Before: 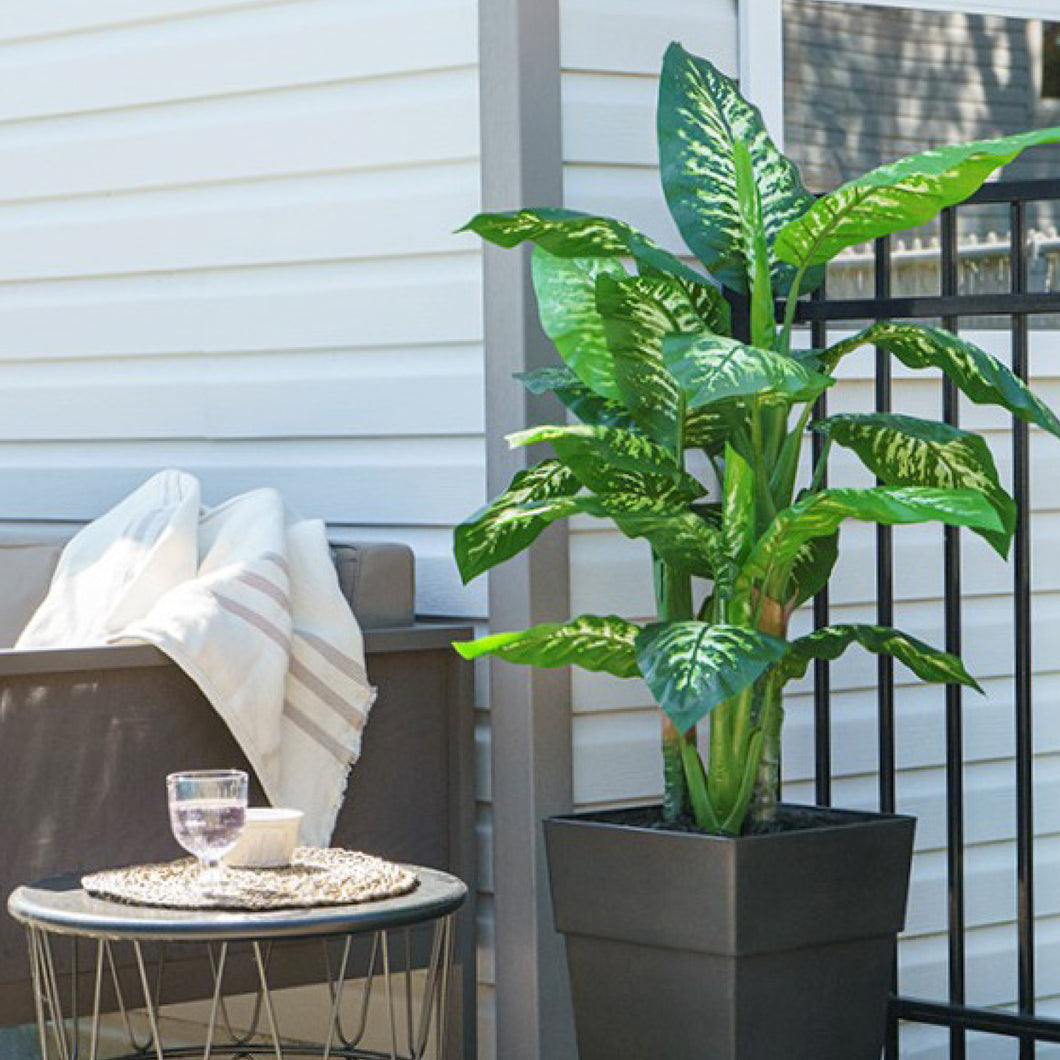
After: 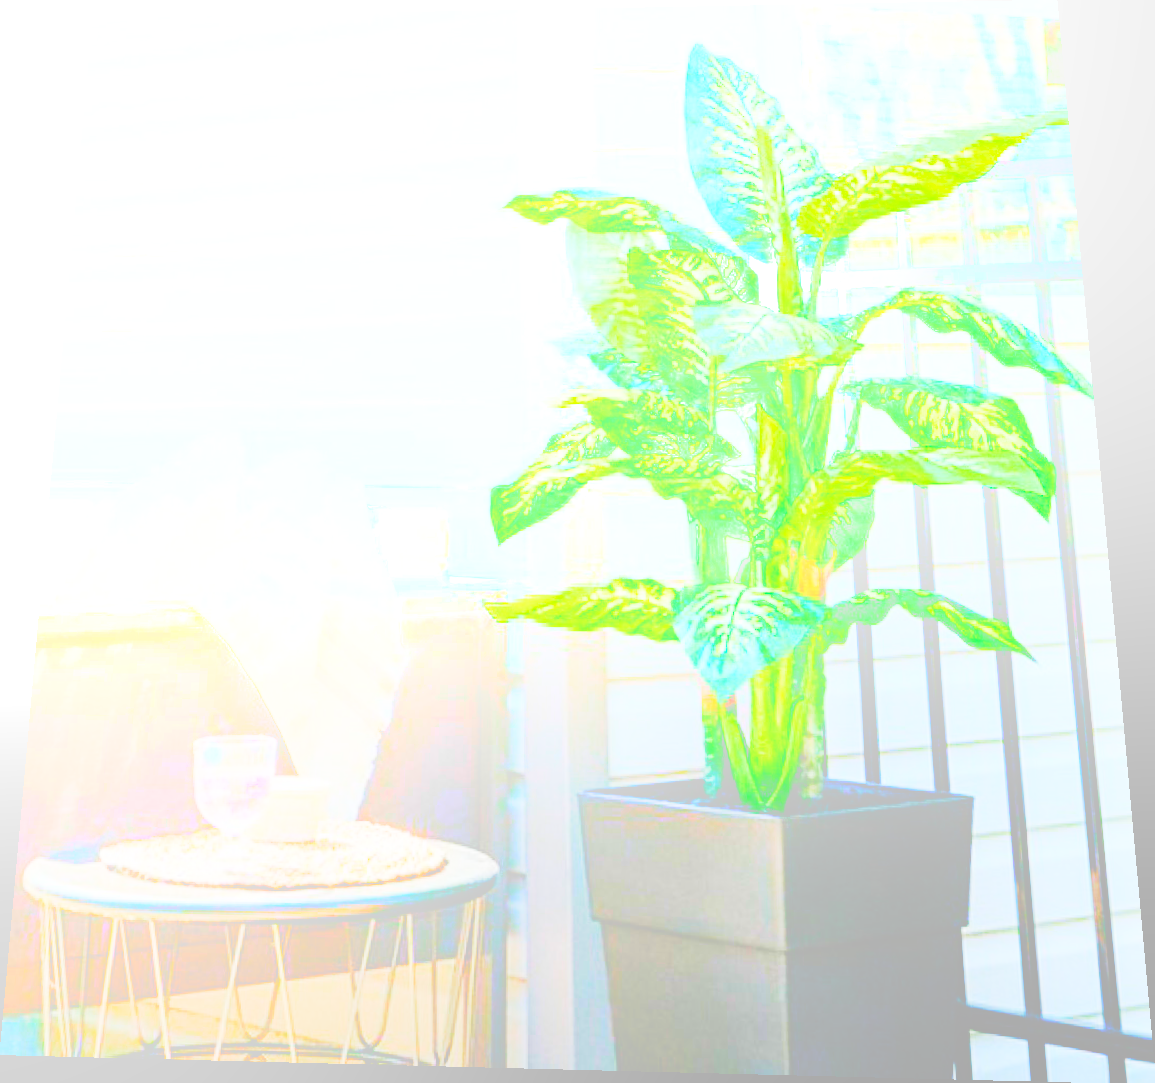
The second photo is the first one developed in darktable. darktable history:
base curve: curves: ch0 [(0, 0) (0.036, 0.01) (0.123, 0.254) (0.258, 0.504) (0.507, 0.748) (1, 1)], preserve colors none
bloom: size 70%, threshold 25%, strength 70%
rotate and perspective: rotation 0.128°, lens shift (vertical) -0.181, lens shift (horizontal) -0.044, shear 0.001, automatic cropping off
